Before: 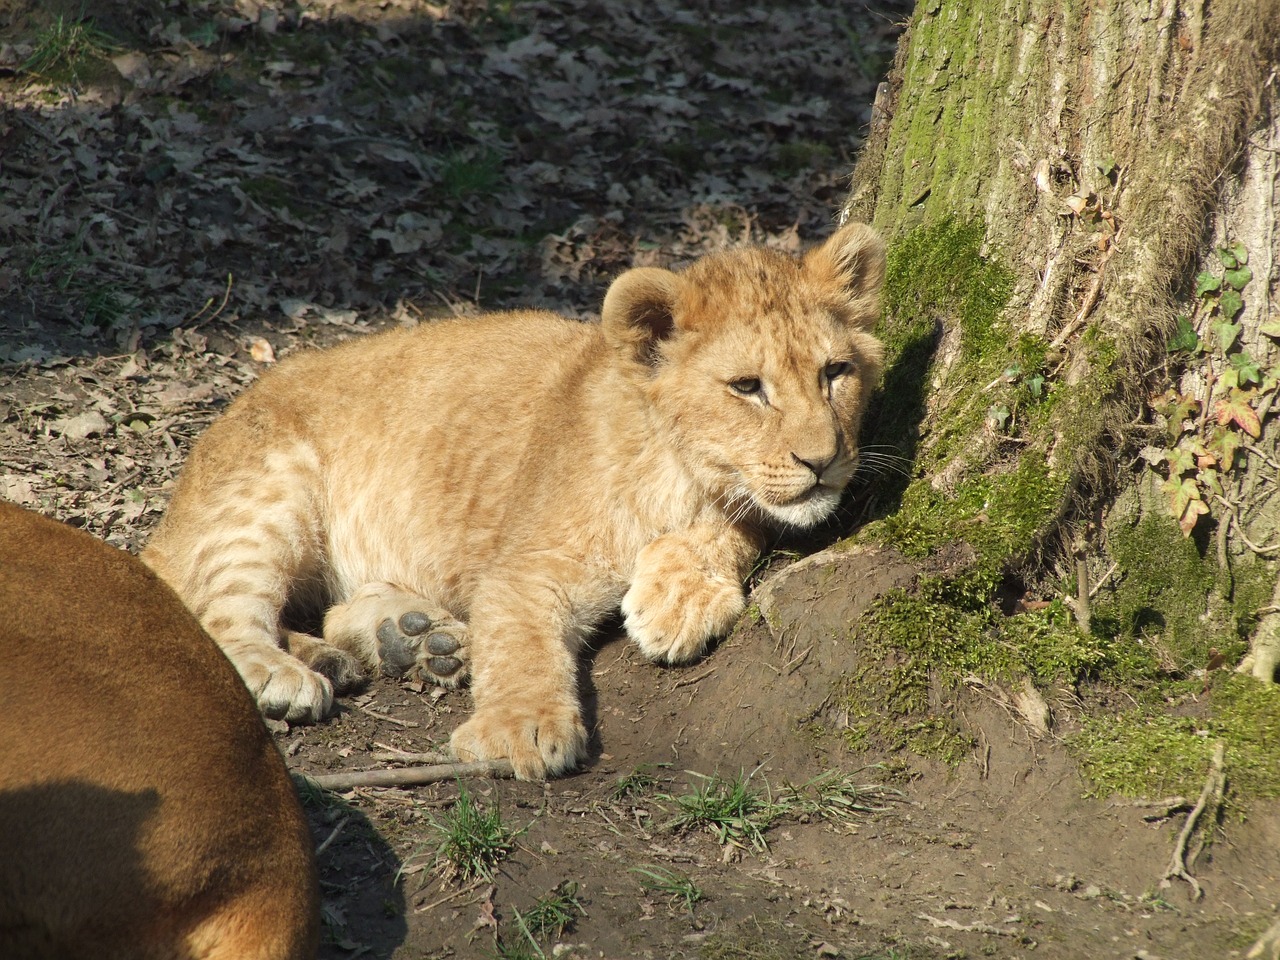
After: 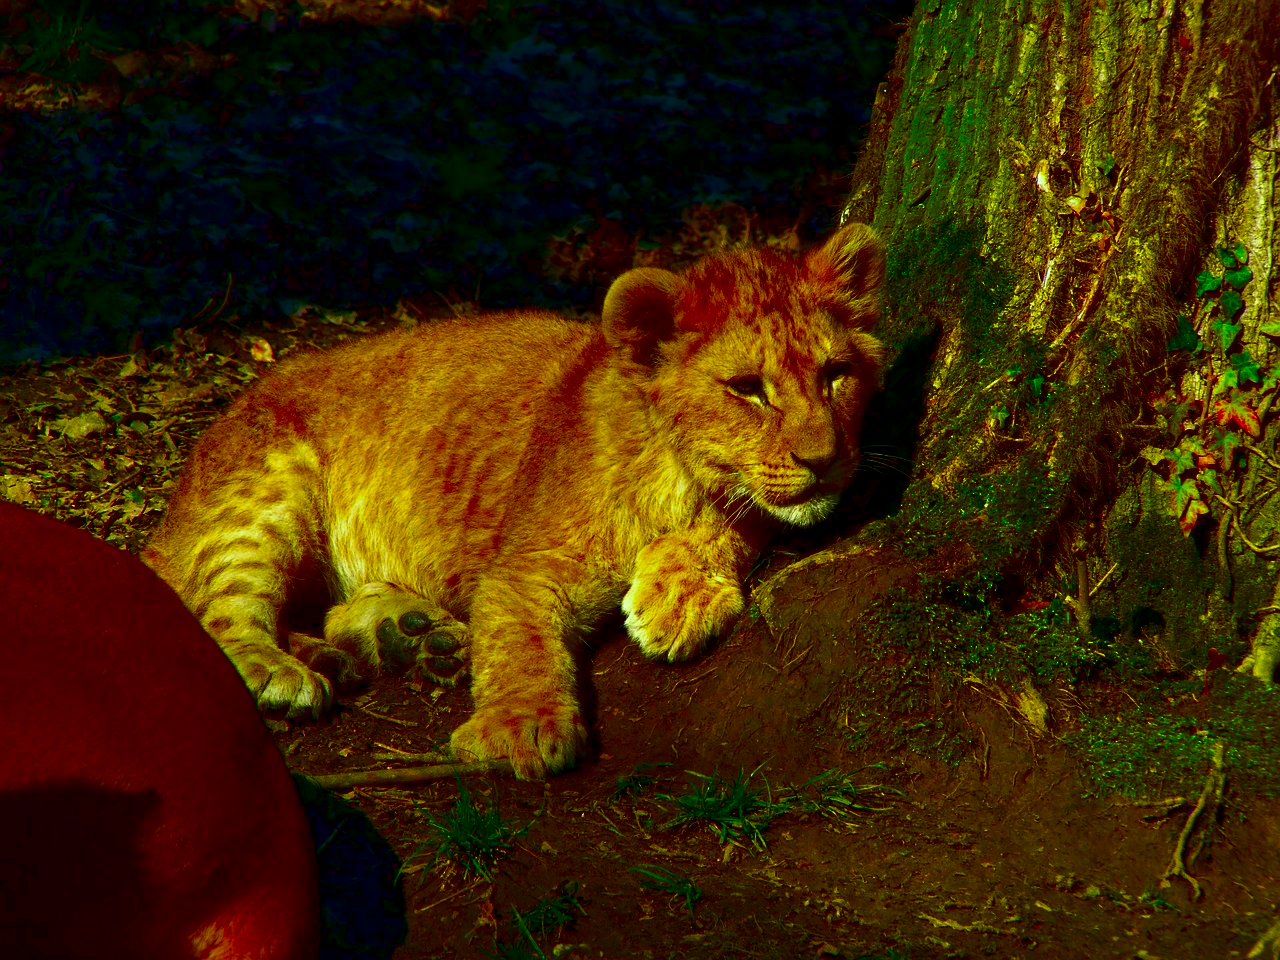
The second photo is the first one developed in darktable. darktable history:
white balance: red 0.988, blue 1.017
color correction: highlights a* -10.77, highlights b* 9.8, saturation 1.72
local contrast: highlights 100%, shadows 100%, detail 120%, midtone range 0.2
contrast brightness saturation: brightness -1, saturation 1
tone equalizer: on, module defaults
